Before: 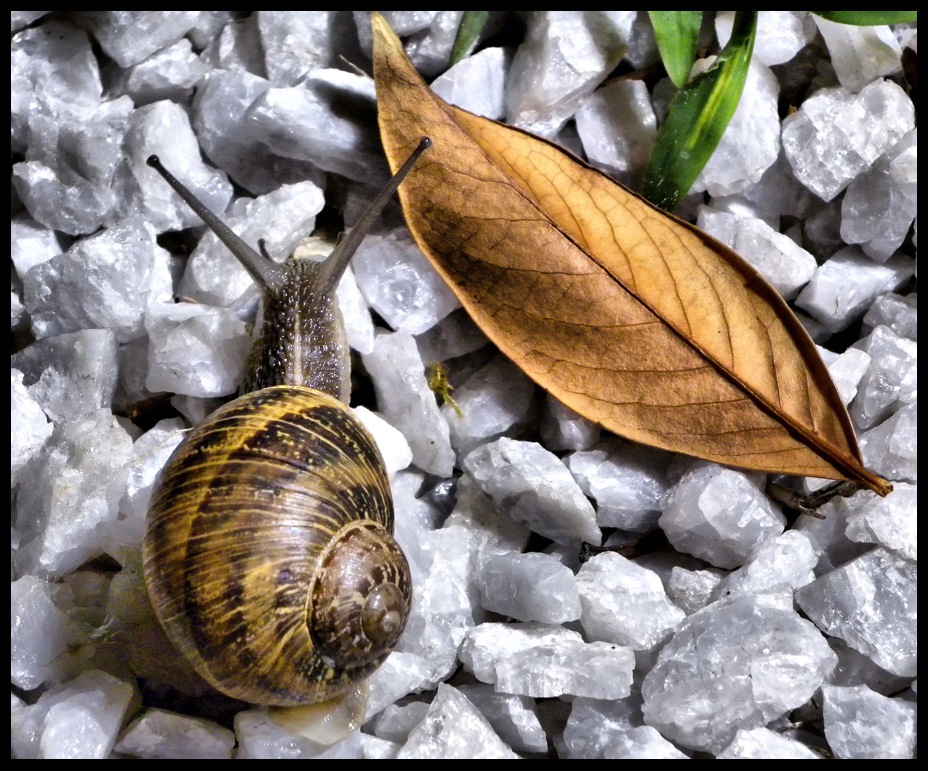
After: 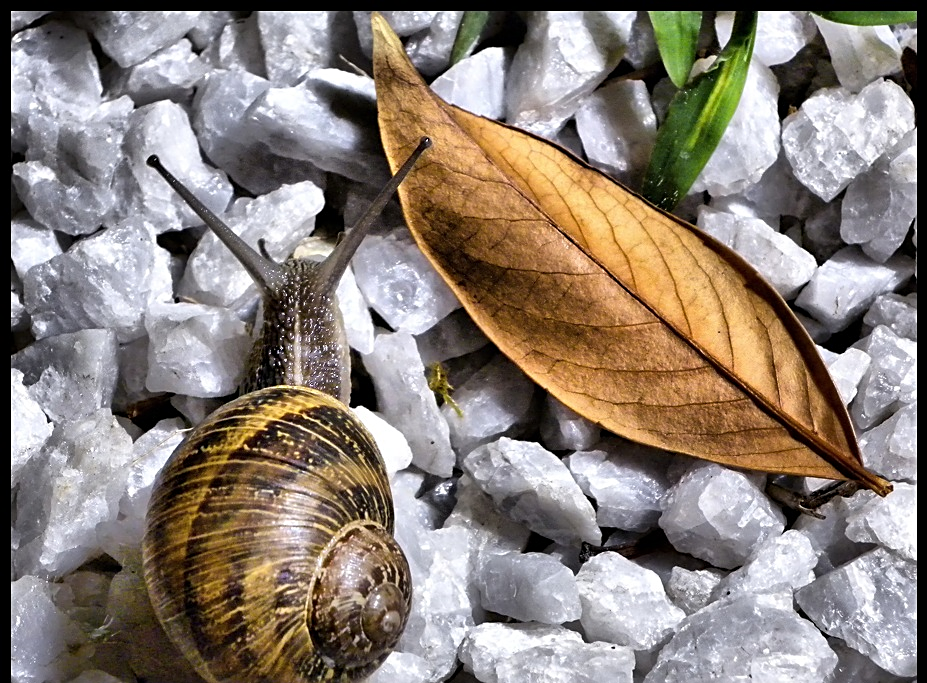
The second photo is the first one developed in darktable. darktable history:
sharpen: on, module defaults
crop and rotate: top 0%, bottom 11.362%
